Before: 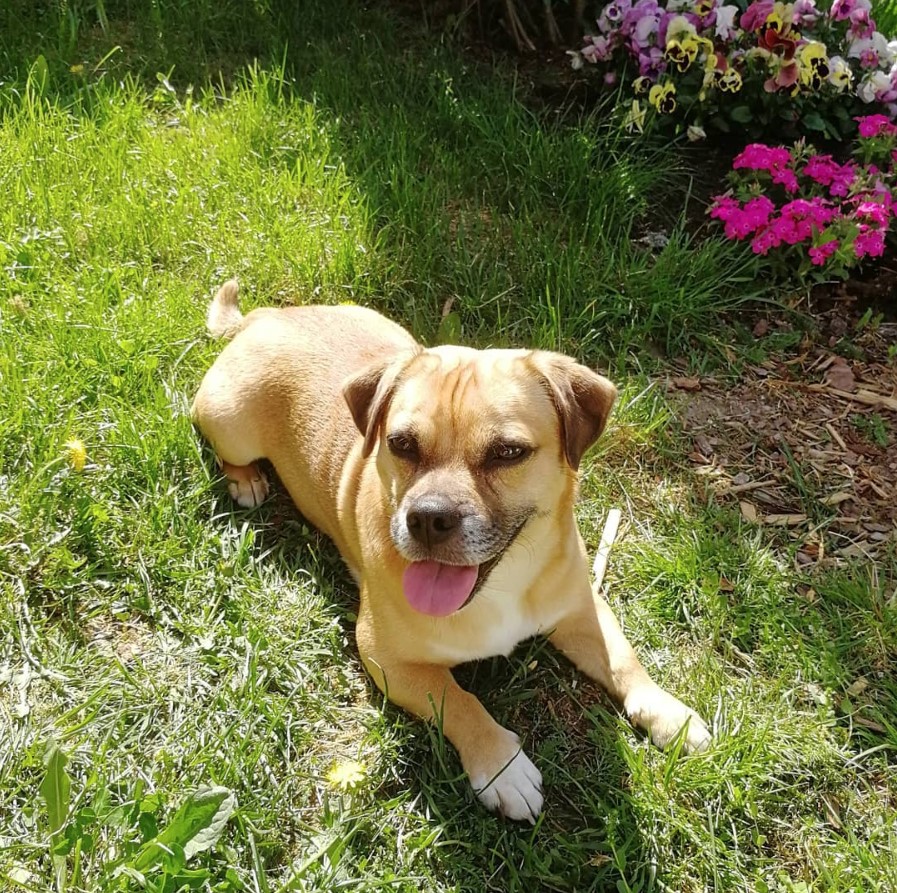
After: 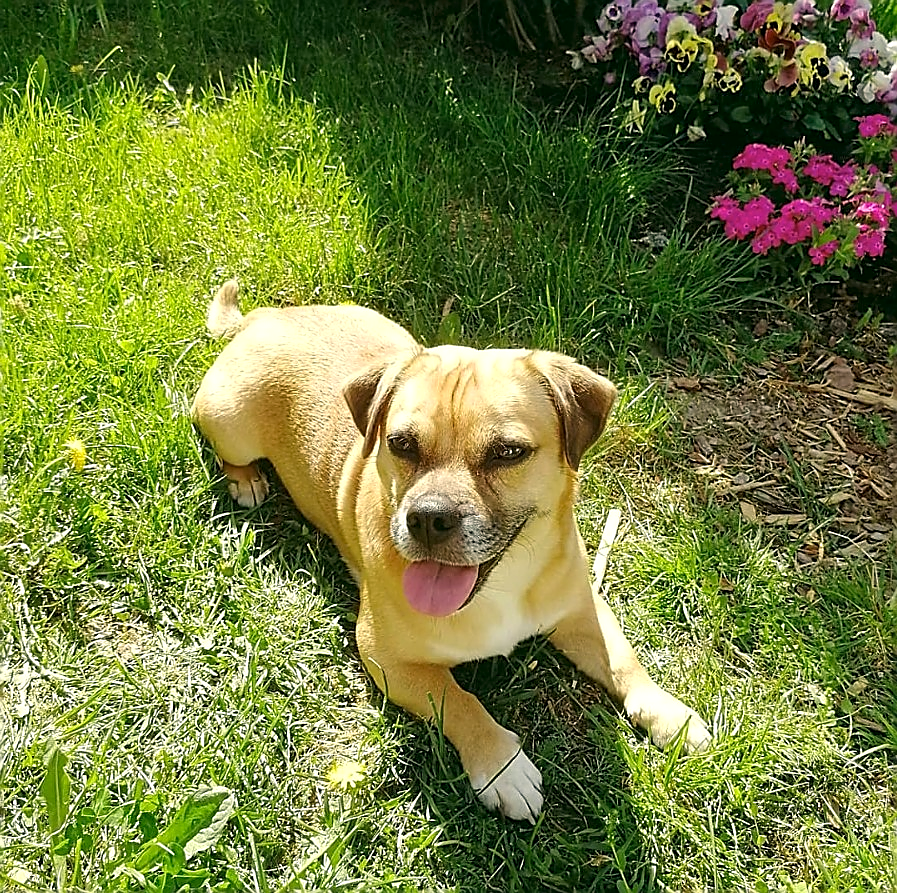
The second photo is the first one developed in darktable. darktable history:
color correction: highlights a* -0.352, highlights b* 9.1, shadows a* -9.14, shadows b* 1.36
sharpen: radius 1.395, amount 1.248, threshold 0.614
exposure: exposure 0.203 EV, compensate exposure bias true, compensate highlight preservation false
